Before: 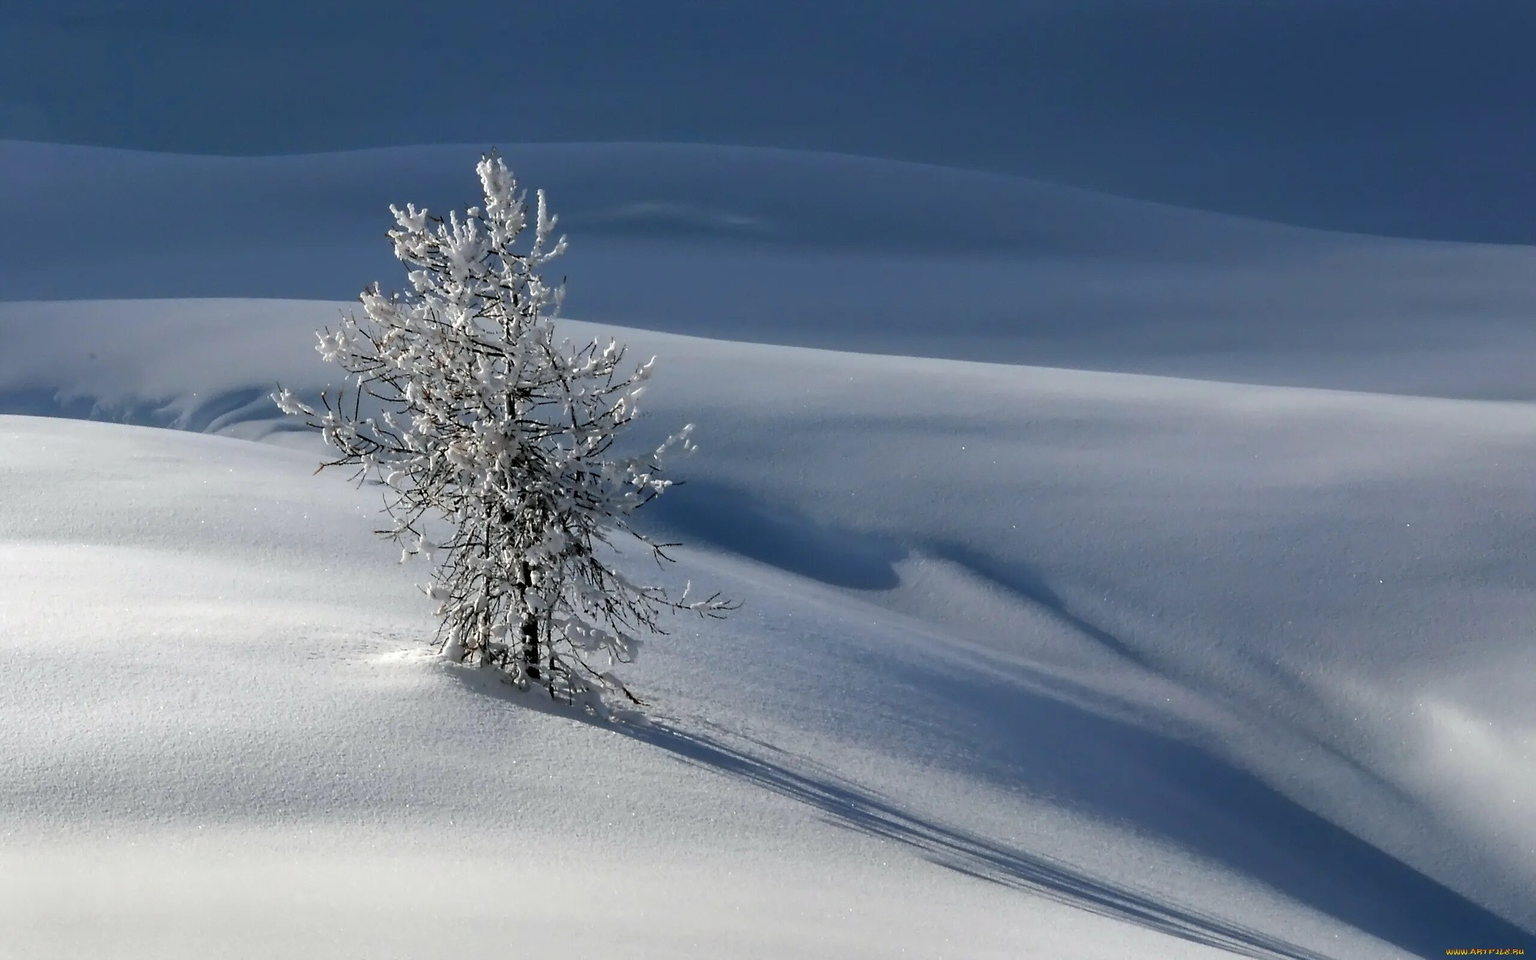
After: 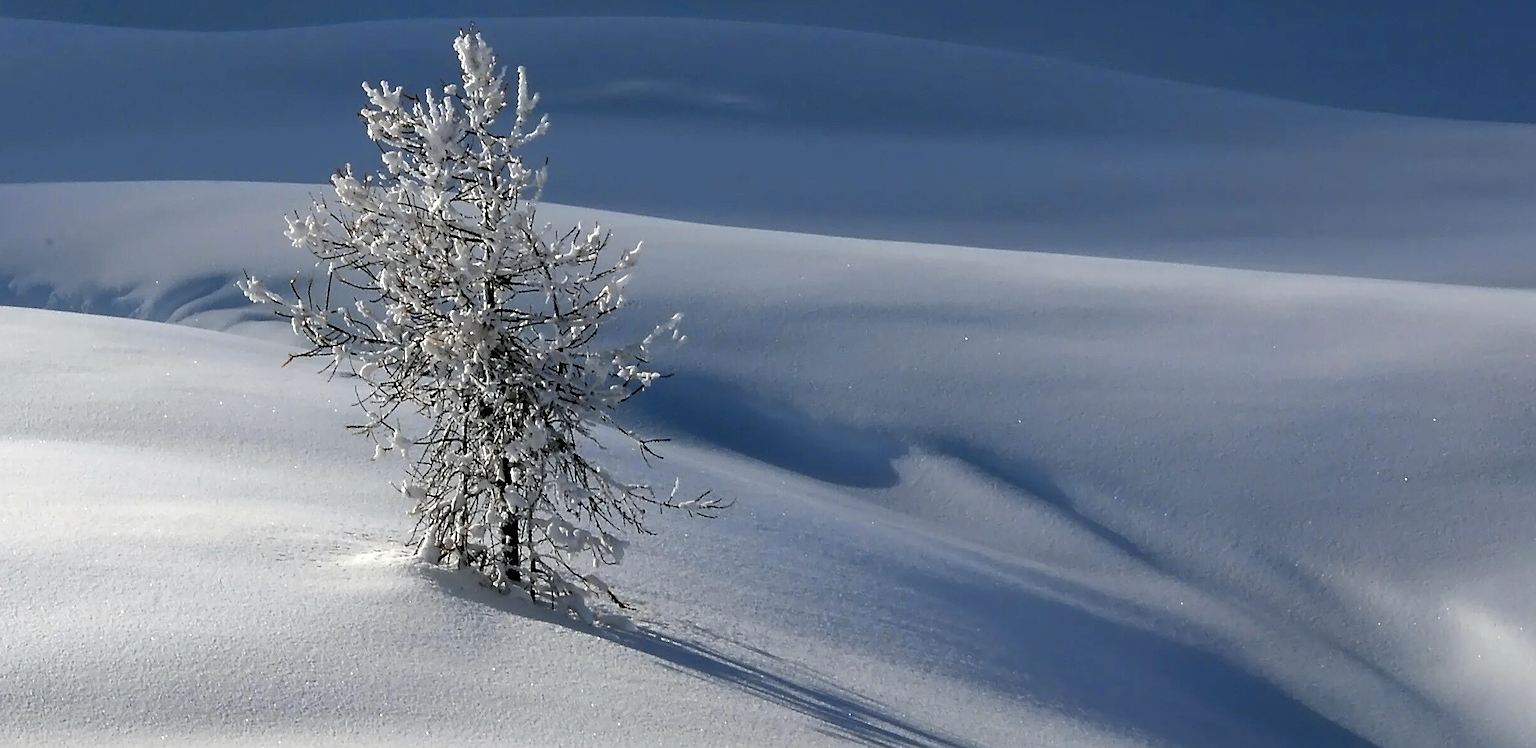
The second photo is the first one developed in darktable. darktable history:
crop and rotate: left 2.991%, top 13.302%, right 1.981%, bottom 12.636%
color contrast: green-magenta contrast 0.8, blue-yellow contrast 1.1, unbound 0
sharpen: on, module defaults
